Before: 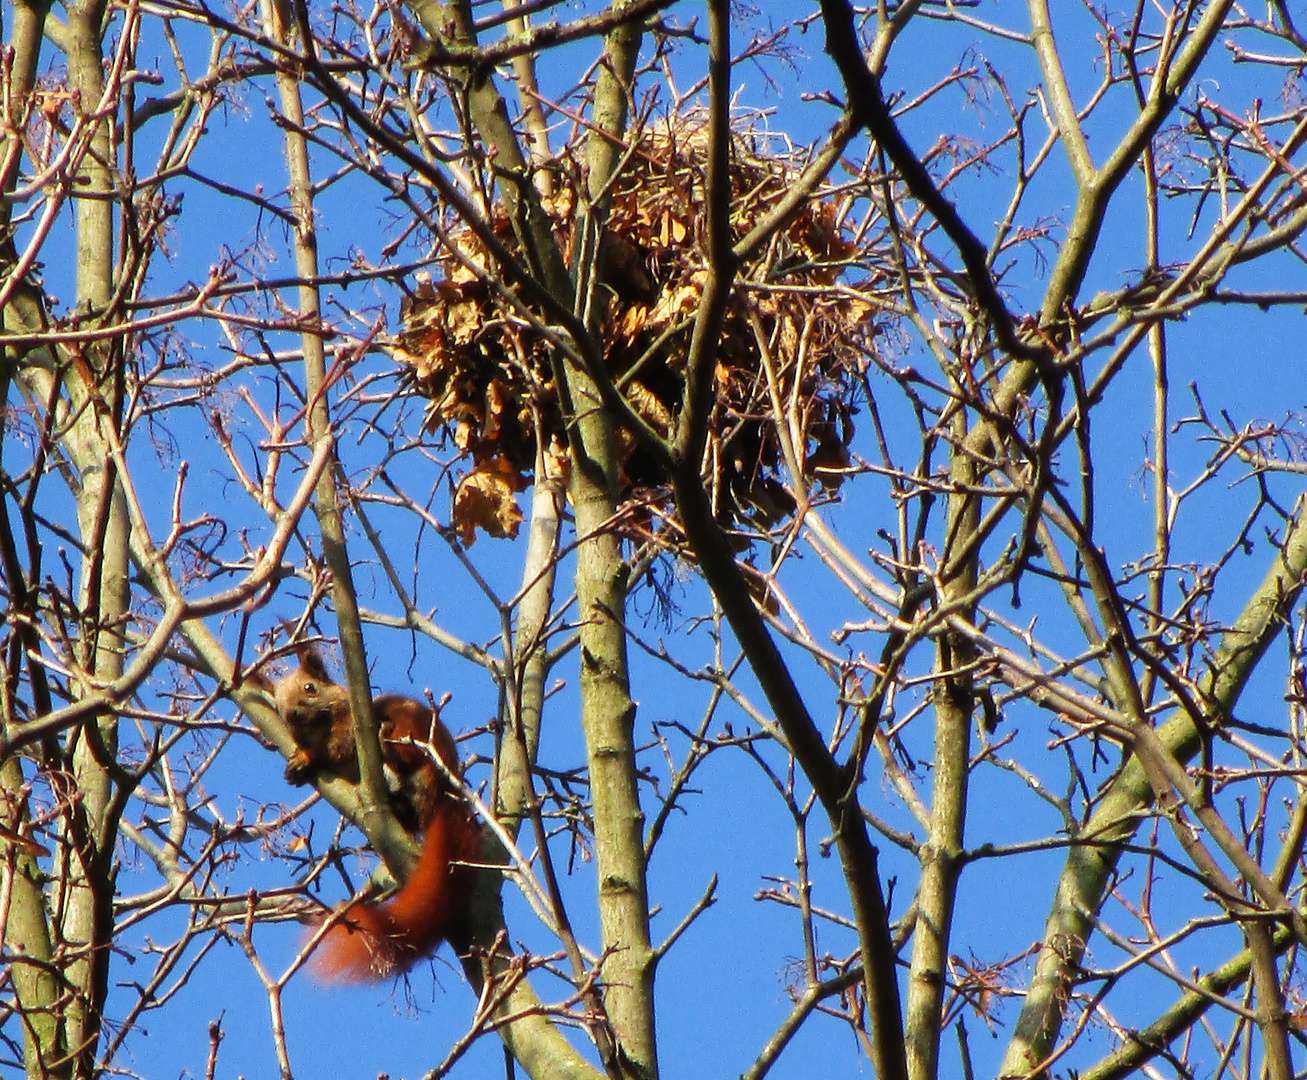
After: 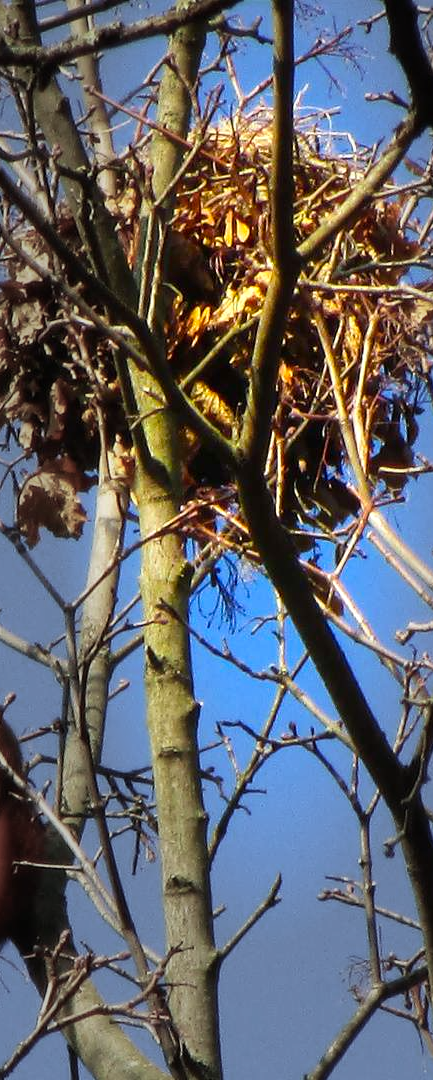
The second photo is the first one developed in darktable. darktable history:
exposure: exposure 0.233 EV, compensate highlight preservation false
vignetting: fall-off start 48.91%, center (0.218, -0.24), automatic ratio true, width/height ratio 1.284, unbound false
color balance rgb: power › hue 60.31°, linear chroma grading › global chroma 0.414%, perceptual saturation grading › global saturation 19.775%
crop: left 33.399%, right 33.445%
